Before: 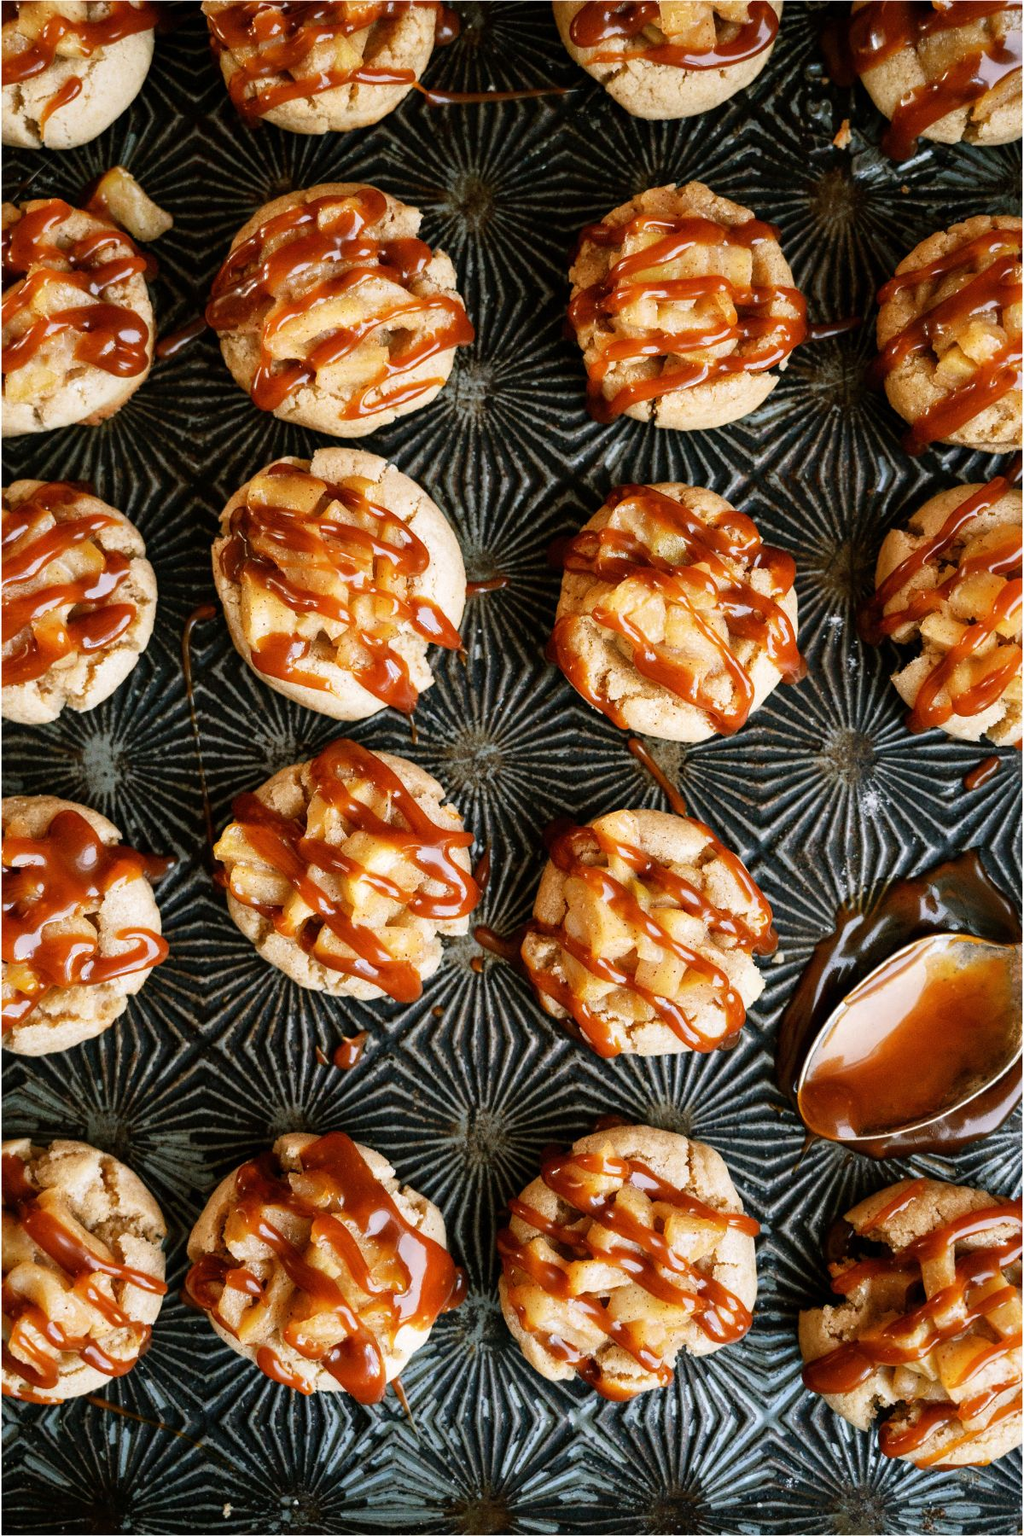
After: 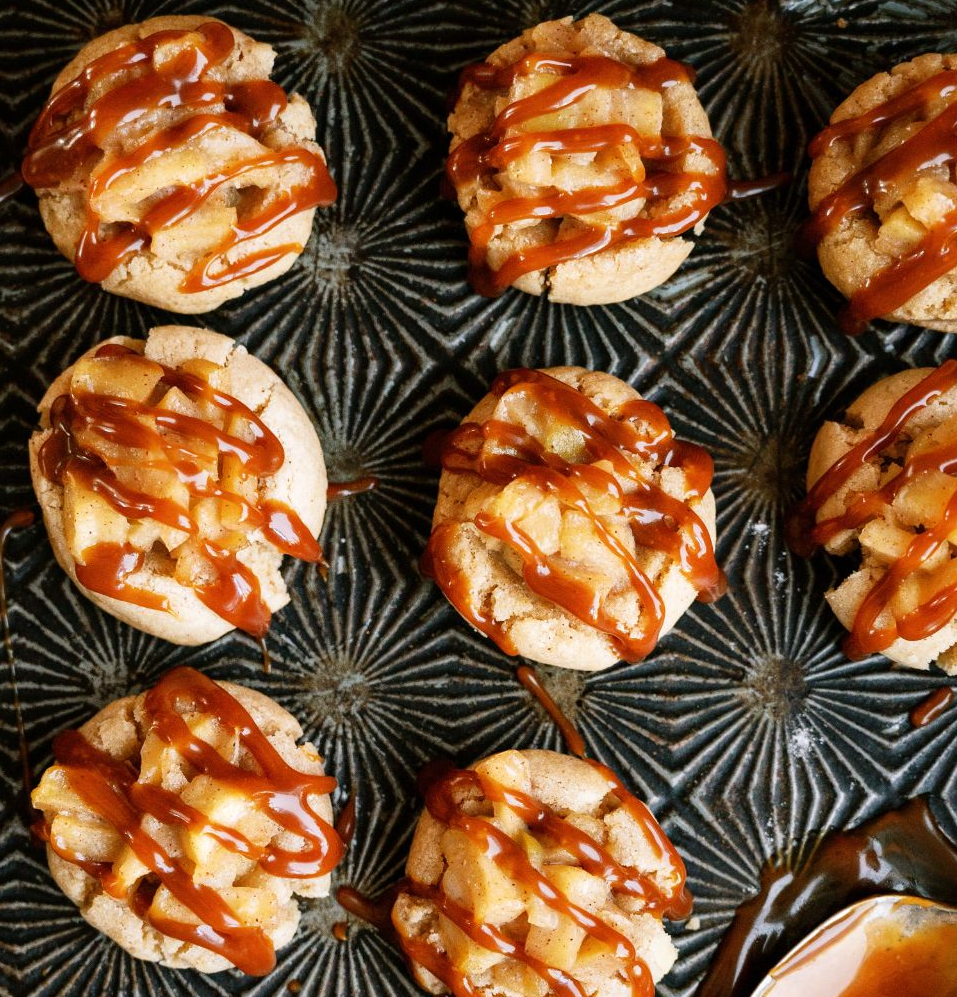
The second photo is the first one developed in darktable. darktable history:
crop: left 18.264%, top 11.102%, right 1.938%, bottom 33.479%
